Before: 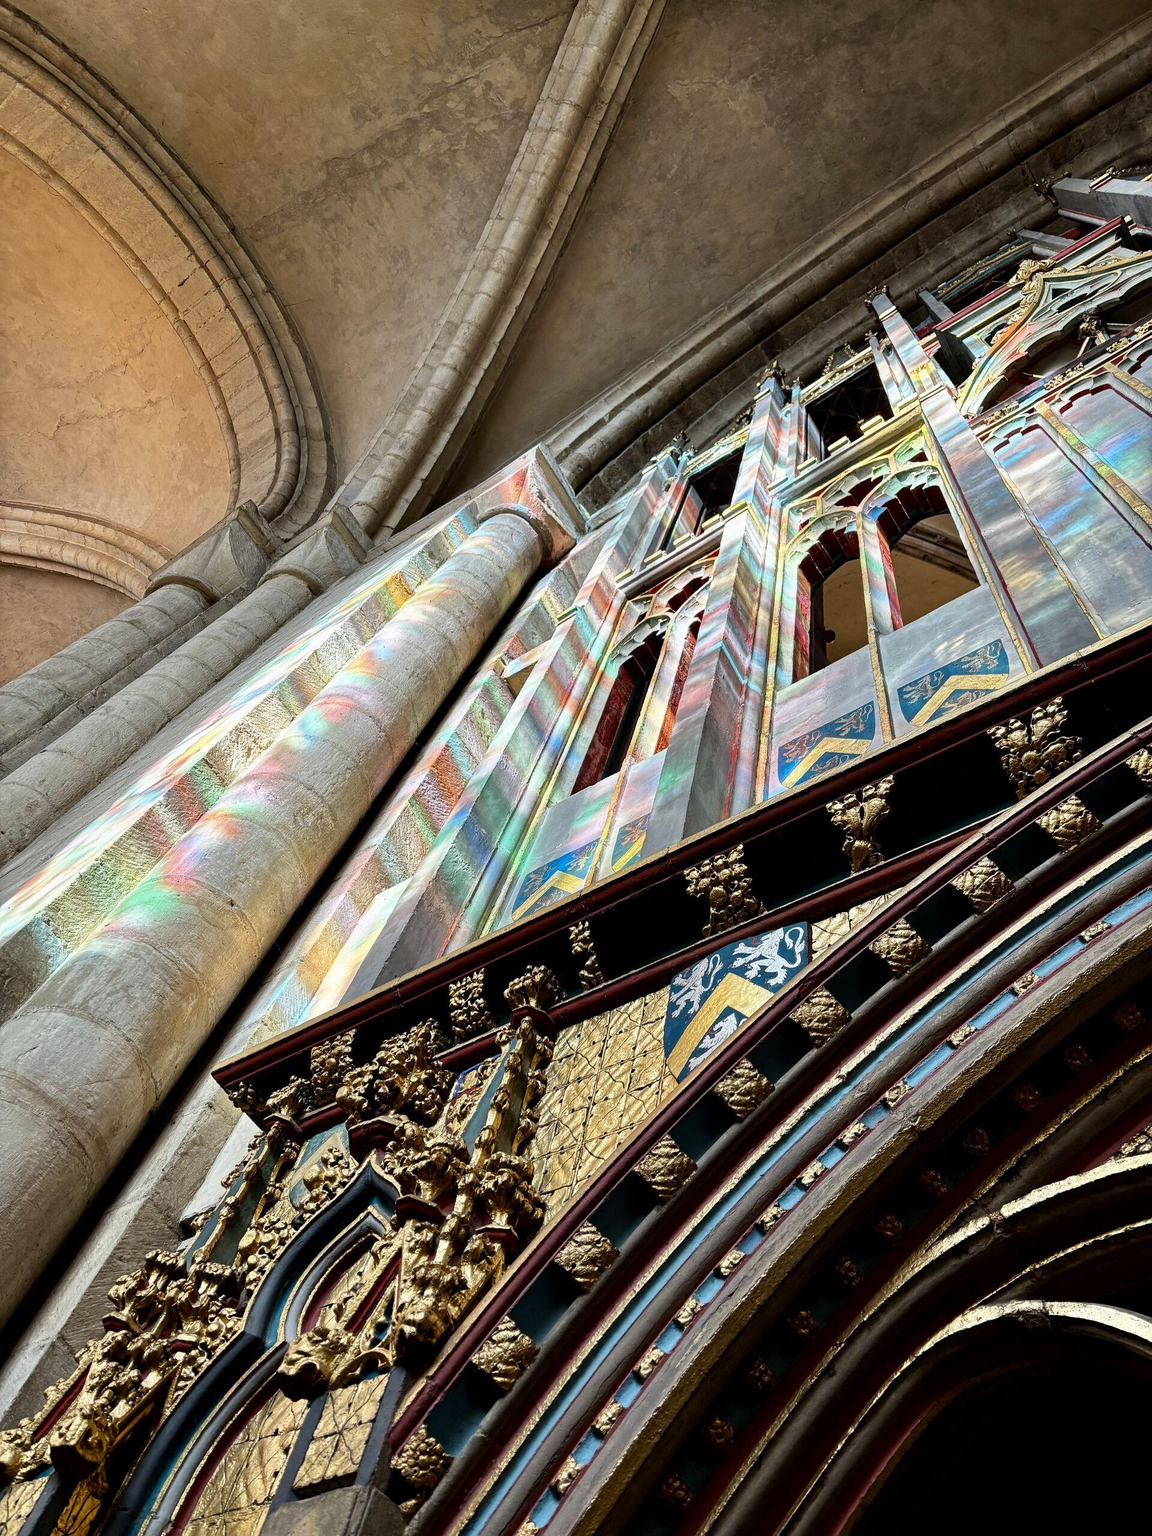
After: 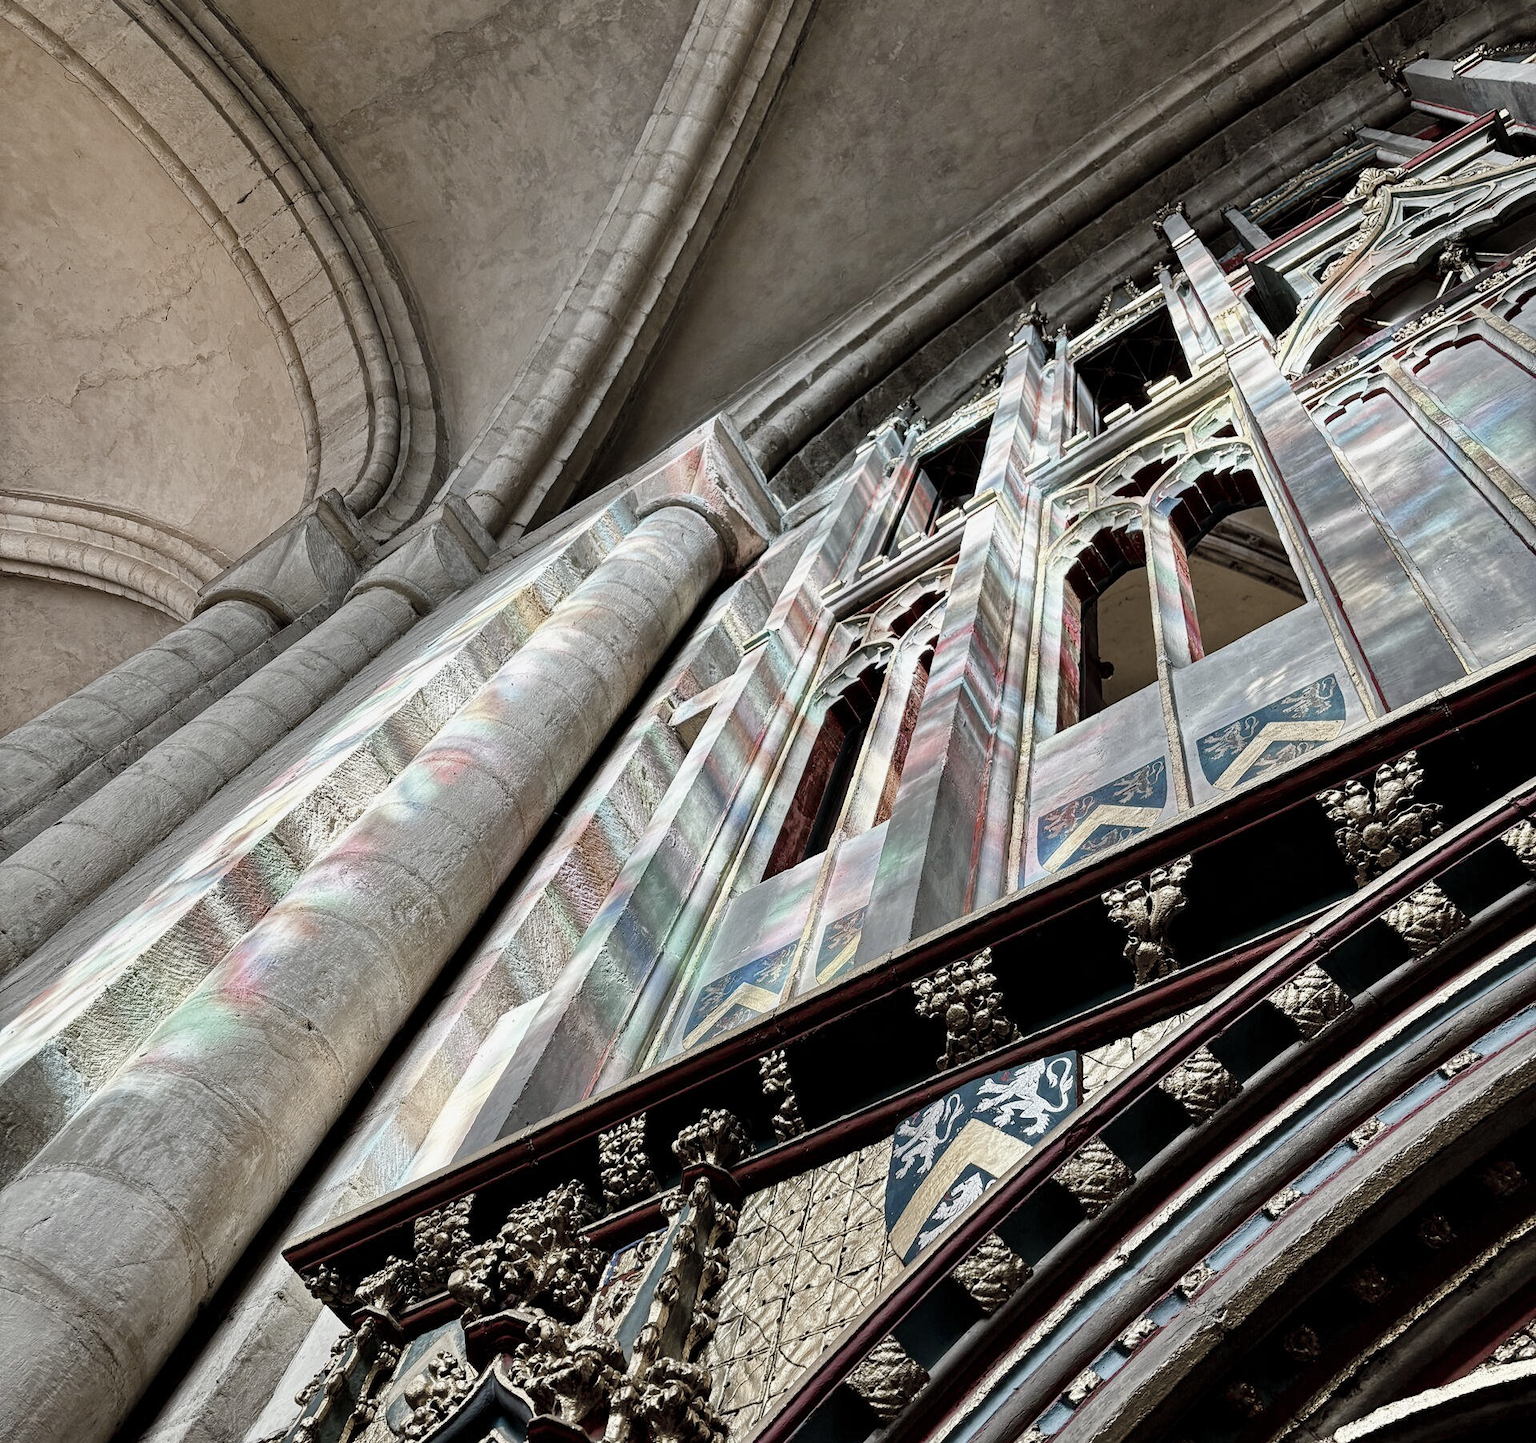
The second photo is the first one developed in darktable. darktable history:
color balance rgb: perceptual saturation grading › global saturation 20%, perceptual saturation grading › highlights -25.57%, perceptual saturation grading › shadows 50.15%, global vibrance 20%
crop and rotate: top 8.712%, bottom 20.798%
shadows and highlights: shadows 43.4, white point adjustment -1.47, soften with gaussian
color zones: curves: ch1 [(0, 0.34) (0.143, 0.164) (0.286, 0.152) (0.429, 0.176) (0.571, 0.173) (0.714, 0.188) (0.857, 0.199) (1, 0.34)]
